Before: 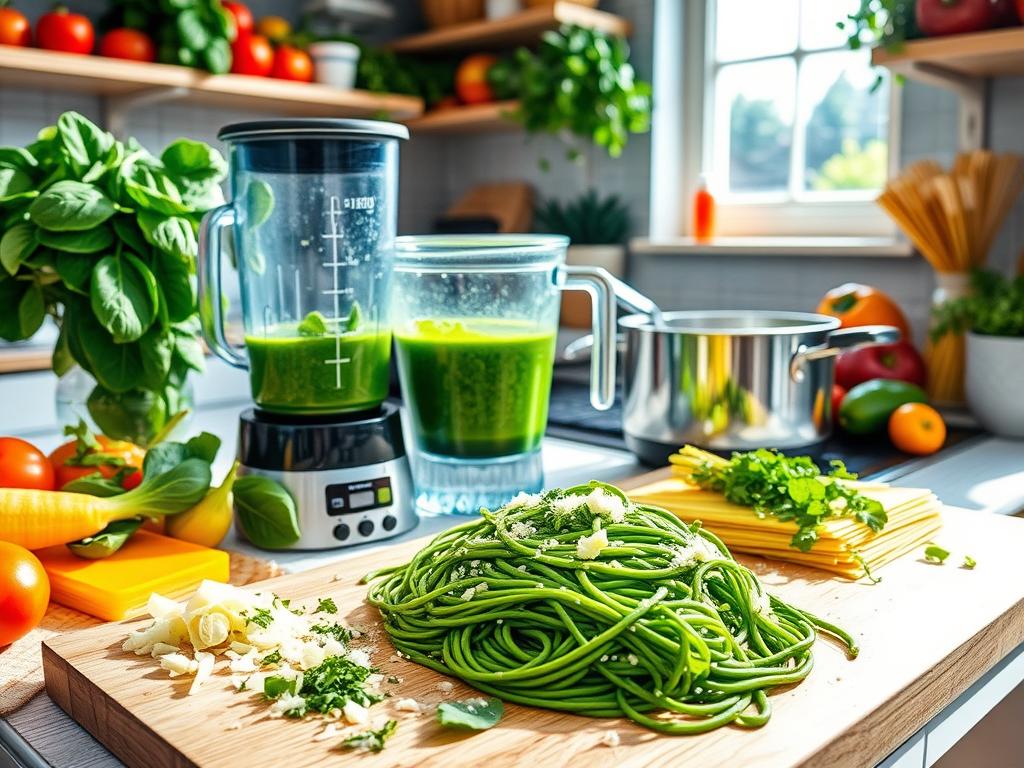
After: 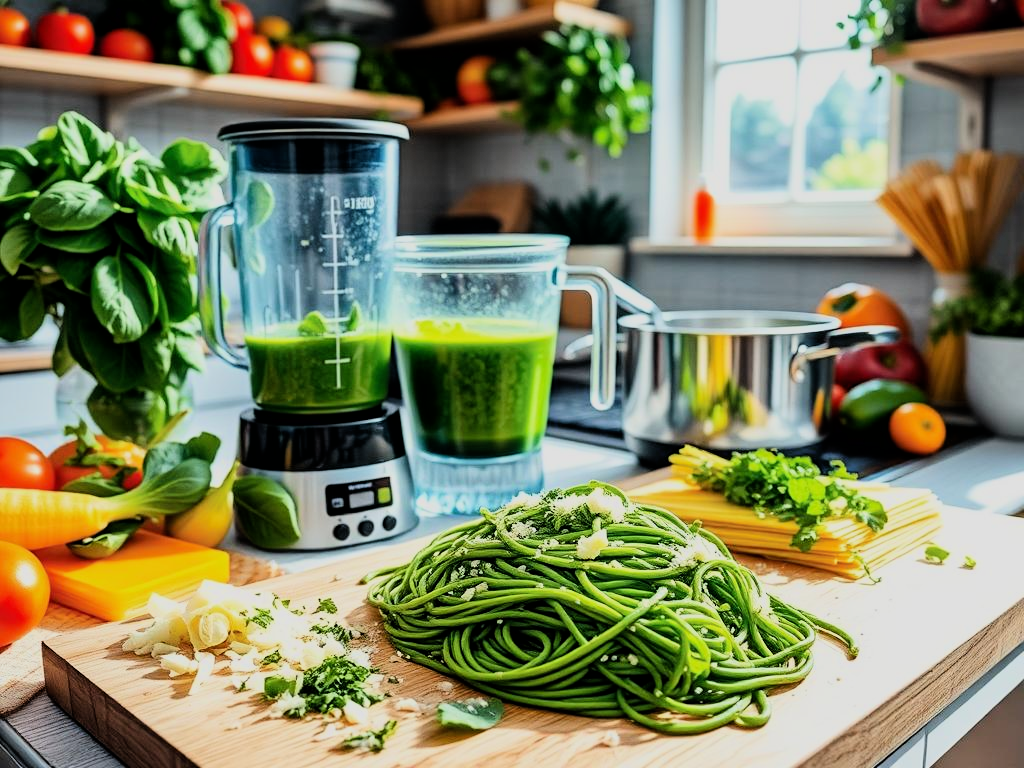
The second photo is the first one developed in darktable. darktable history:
filmic rgb: black relative exposure -7.5 EV, white relative exposure 4.99 EV, threshold 5.96 EV, hardness 3.3, contrast 1.301, color science v6 (2022), enable highlight reconstruction true
exposure: exposure -0.055 EV, compensate highlight preservation false
